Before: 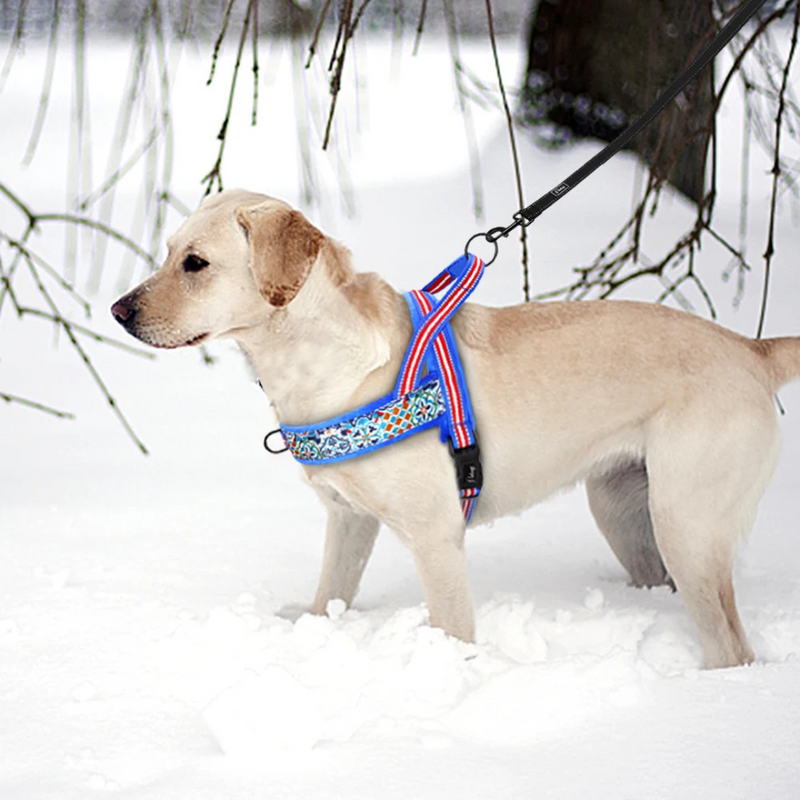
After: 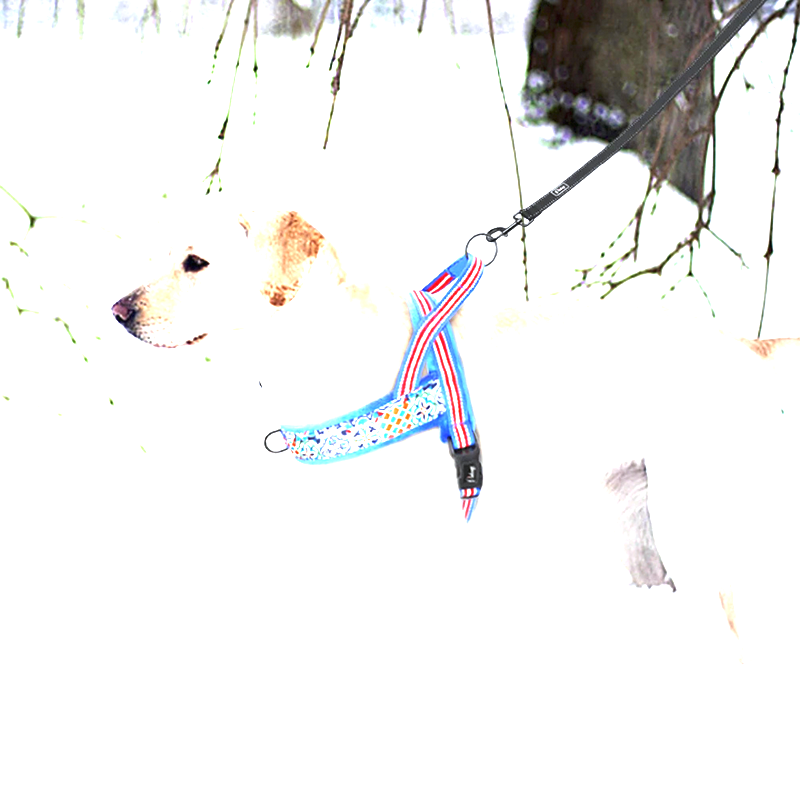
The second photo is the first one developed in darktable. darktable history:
exposure: black level correction 0, exposure 2.138 EV, compensate exposure bias true, compensate highlight preservation false
white balance: red 0.974, blue 1.044
